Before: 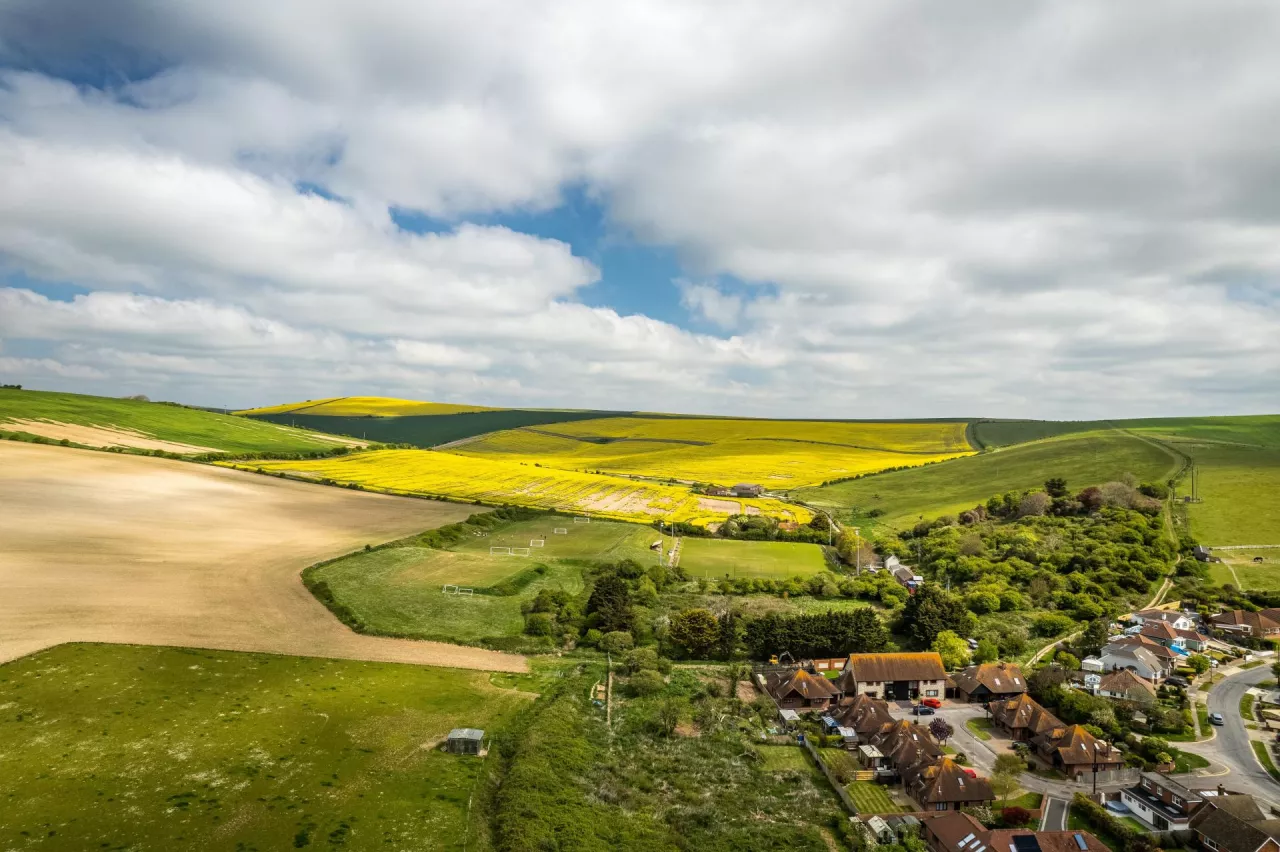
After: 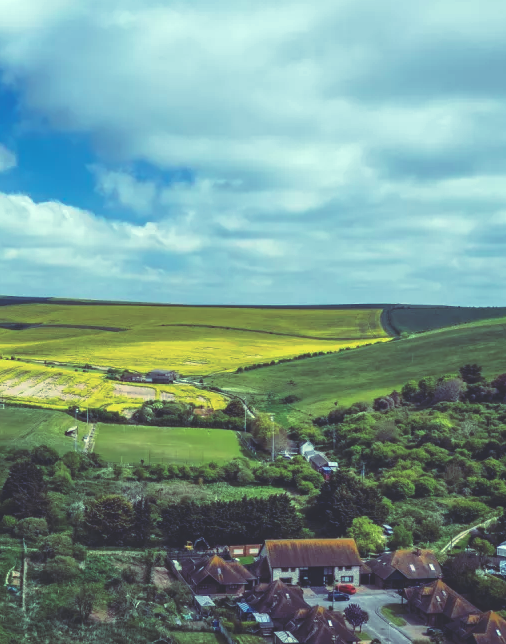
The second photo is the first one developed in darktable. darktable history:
rgb curve: curves: ch0 [(0, 0.186) (0.314, 0.284) (0.576, 0.466) (0.805, 0.691) (0.936, 0.886)]; ch1 [(0, 0.186) (0.314, 0.284) (0.581, 0.534) (0.771, 0.746) (0.936, 0.958)]; ch2 [(0, 0.216) (0.275, 0.39) (1, 1)], mode RGB, independent channels, compensate middle gray true, preserve colors none
crop: left 45.721%, top 13.393%, right 14.118%, bottom 10.01%
